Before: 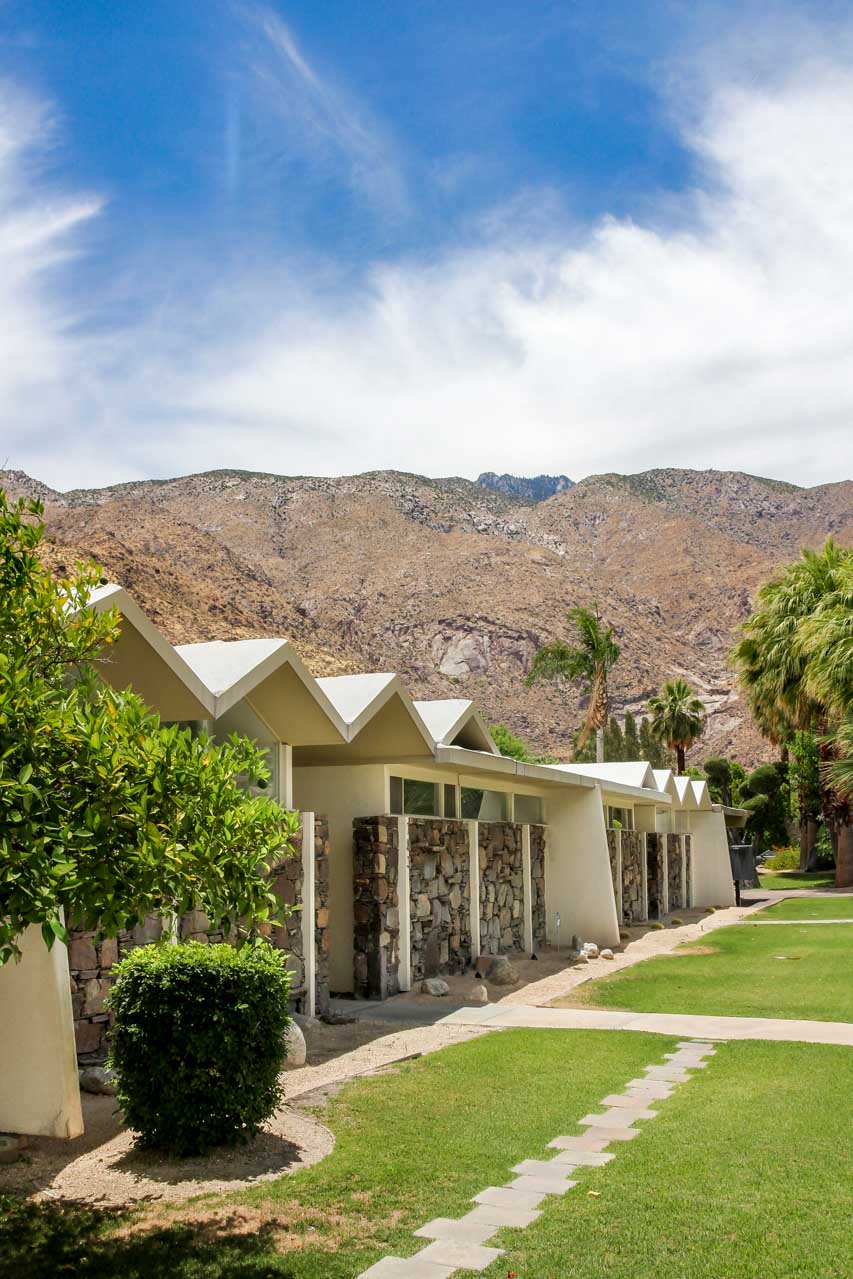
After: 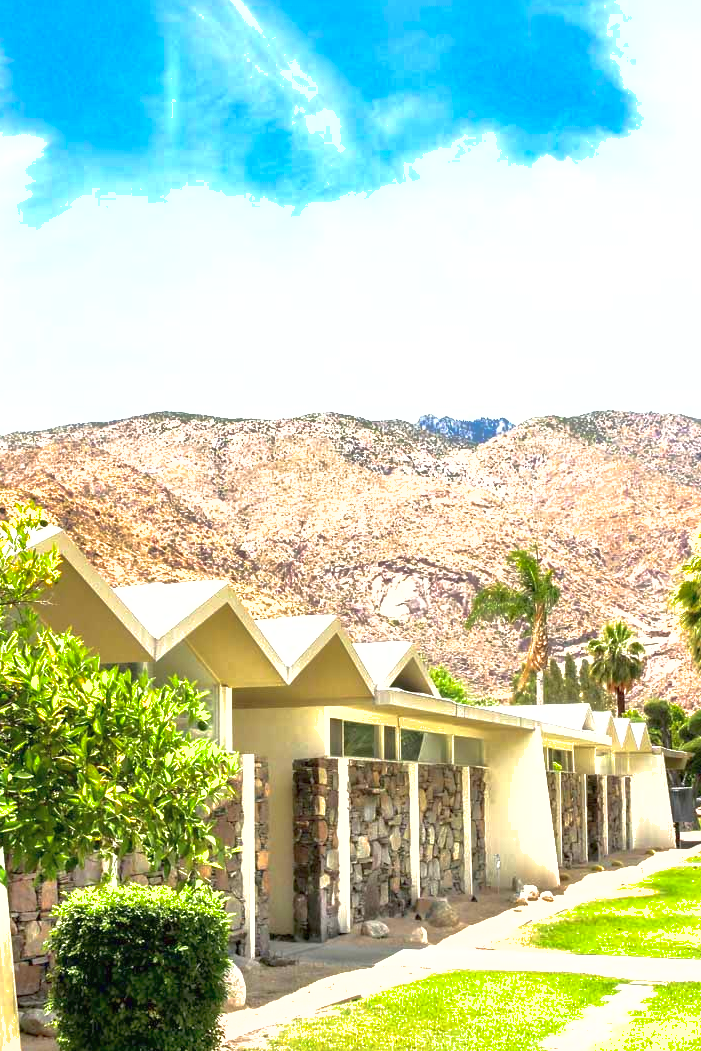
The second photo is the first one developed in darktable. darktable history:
exposure: black level correction 0, exposure 1.55 EV, compensate exposure bias true, compensate highlight preservation false
crop and rotate: left 7.196%, top 4.574%, right 10.605%, bottom 13.178%
shadows and highlights: on, module defaults
